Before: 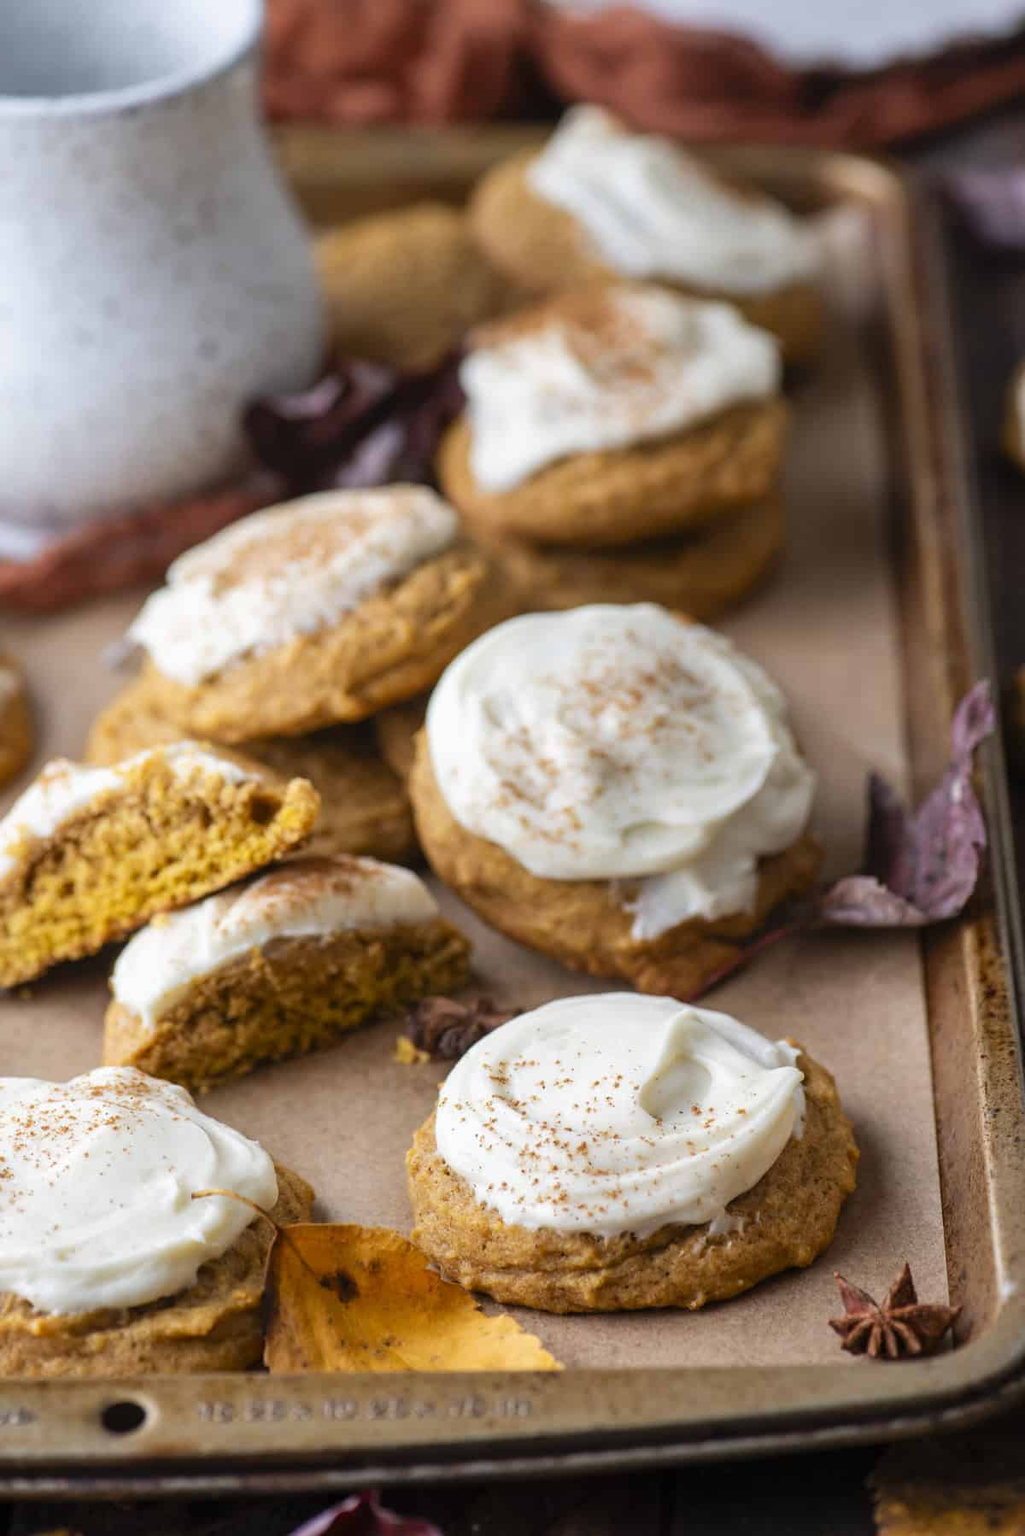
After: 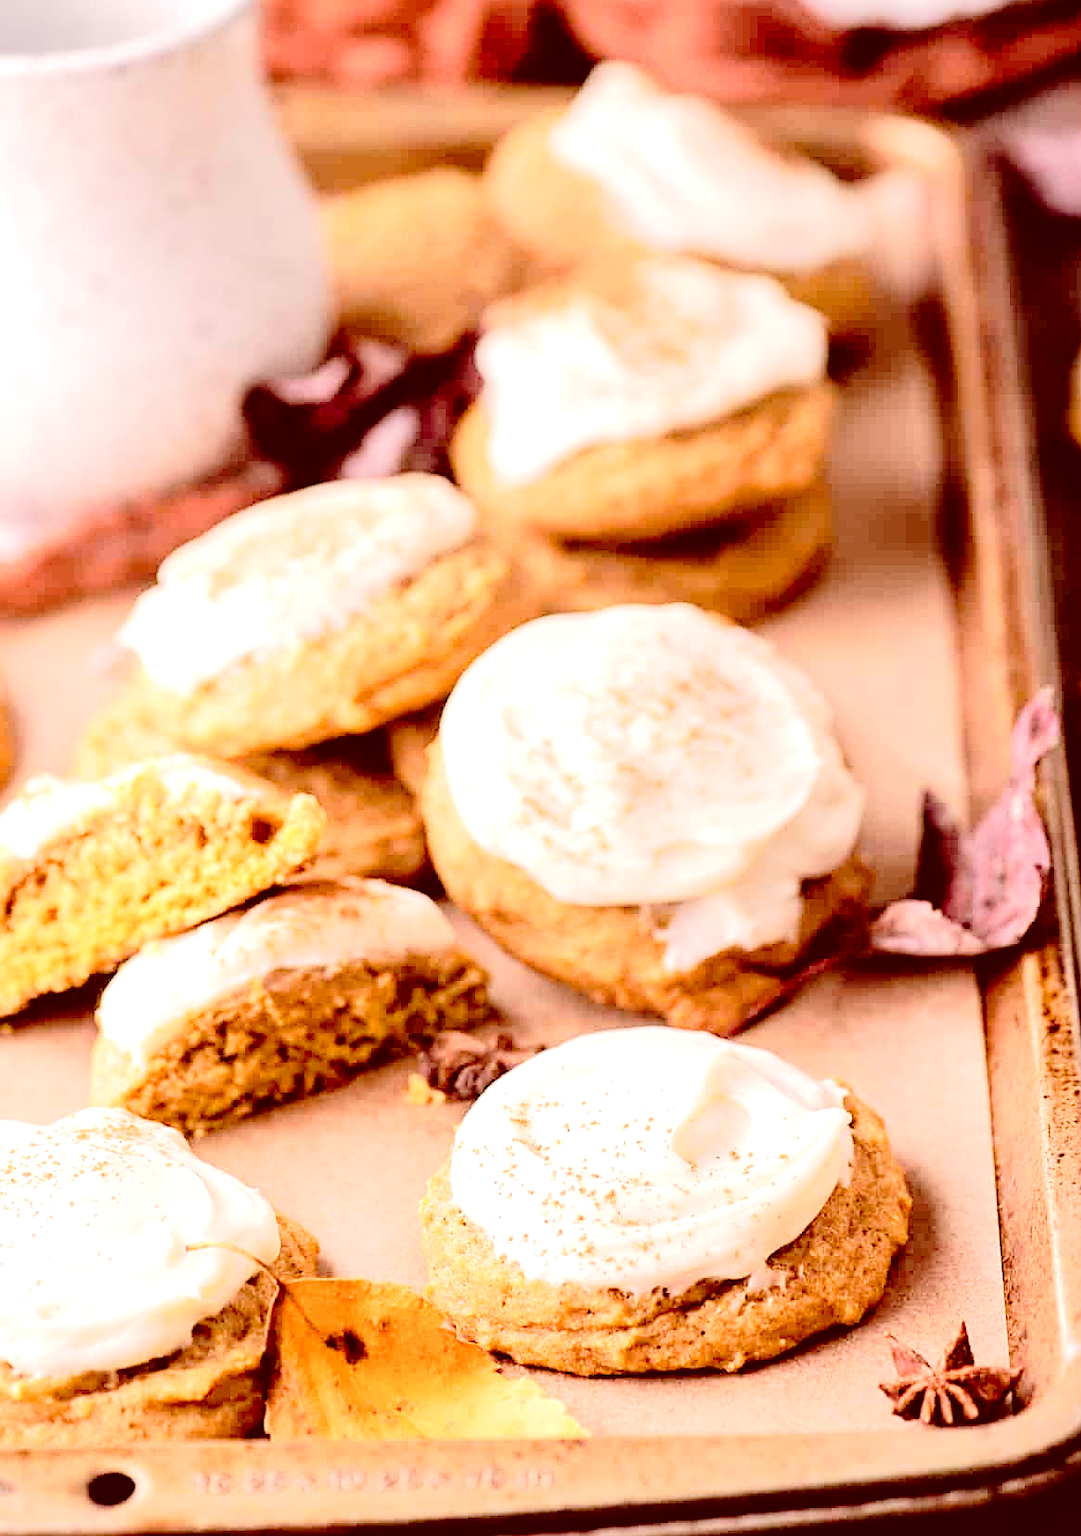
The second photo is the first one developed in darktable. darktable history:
crop: left 2.006%, top 3.089%, right 0.907%, bottom 4.854%
sharpen: on, module defaults
exposure: black level correction 0.001, exposure 0.499 EV, compensate highlight preservation false
tone equalizer: -7 EV 0.162 EV, -6 EV 0.583 EV, -5 EV 1.12 EV, -4 EV 1.35 EV, -3 EV 1.15 EV, -2 EV 0.6 EV, -1 EV 0.149 EV, edges refinement/feathering 500, mask exposure compensation -1.57 EV, preserve details no
tone curve: curves: ch0 [(0, 0) (0.003, 0.003) (0.011, 0.006) (0.025, 0.015) (0.044, 0.025) (0.069, 0.034) (0.1, 0.052) (0.136, 0.092) (0.177, 0.157) (0.224, 0.228) (0.277, 0.305) (0.335, 0.392) (0.399, 0.466) (0.468, 0.543) (0.543, 0.612) (0.623, 0.692) (0.709, 0.78) (0.801, 0.865) (0.898, 0.935) (1, 1)], preserve colors none
shadows and highlights: radius 329.86, shadows 54.55, highlights -98.39, compress 94.49%, soften with gaussian
color correction: highlights a* 9.34, highlights b* 9.03, shadows a* 39.93, shadows b* 39.46, saturation 0.768
contrast brightness saturation: contrast 0.01, saturation -0.052
